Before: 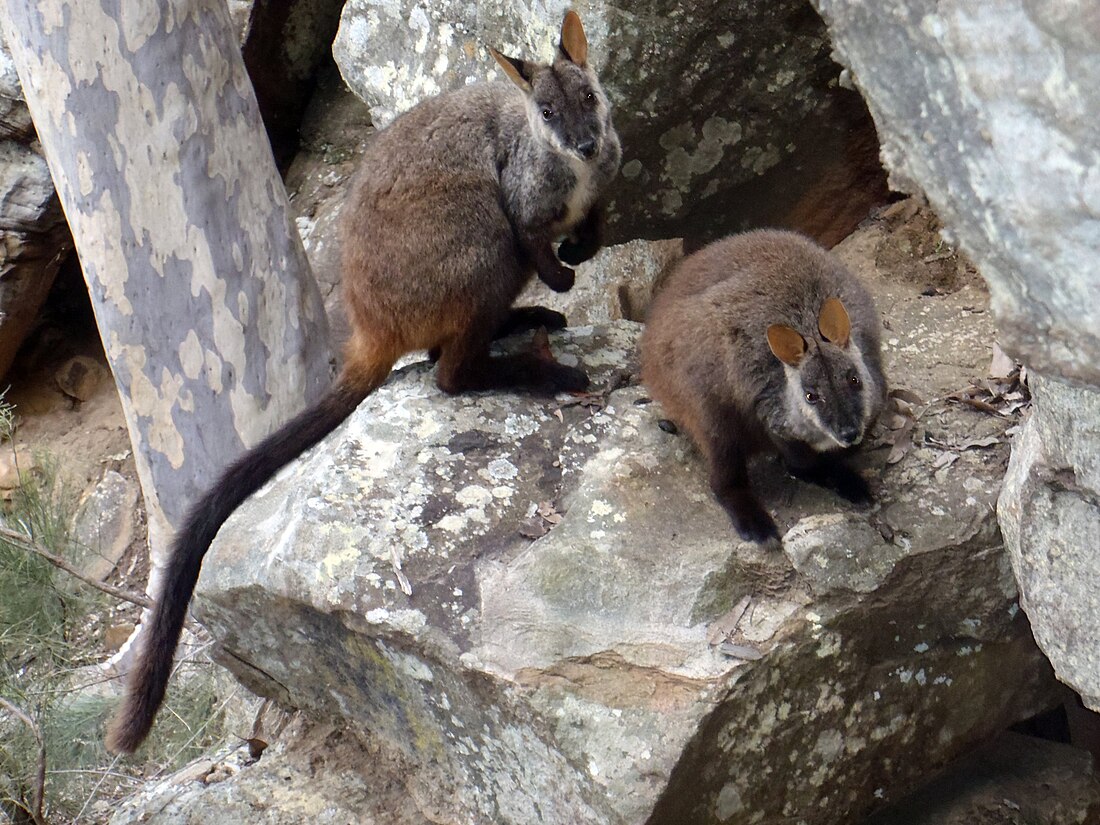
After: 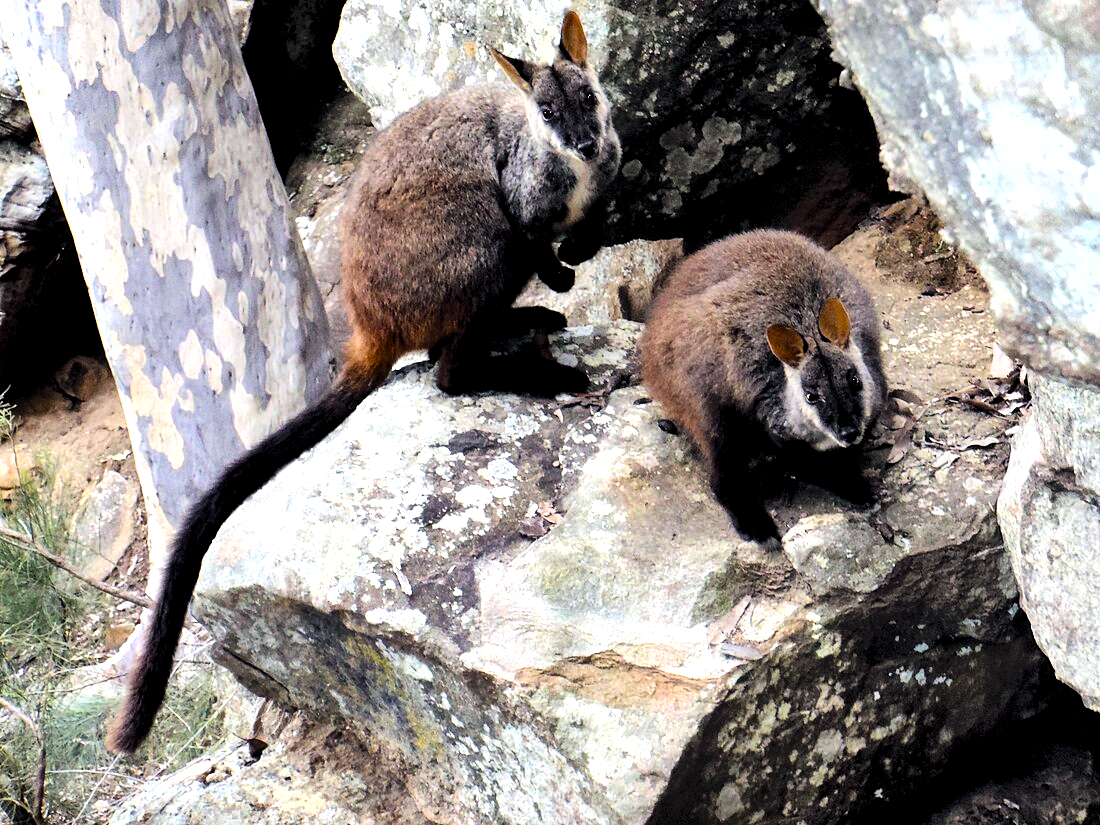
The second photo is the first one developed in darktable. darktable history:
color balance rgb: power › hue 314.78°, global offset › chroma 0.133%, global offset › hue 253.14°, perceptual saturation grading › global saturation 30.658%, saturation formula JzAzBz (2021)
shadows and highlights: soften with gaussian
levels: levels [0.055, 0.477, 0.9]
base curve: curves: ch0 [(0, 0) (0.036, 0.025) (0.121, 0.166) (0.206, 0.329) (0.605, 0.79) (1, 1)]
